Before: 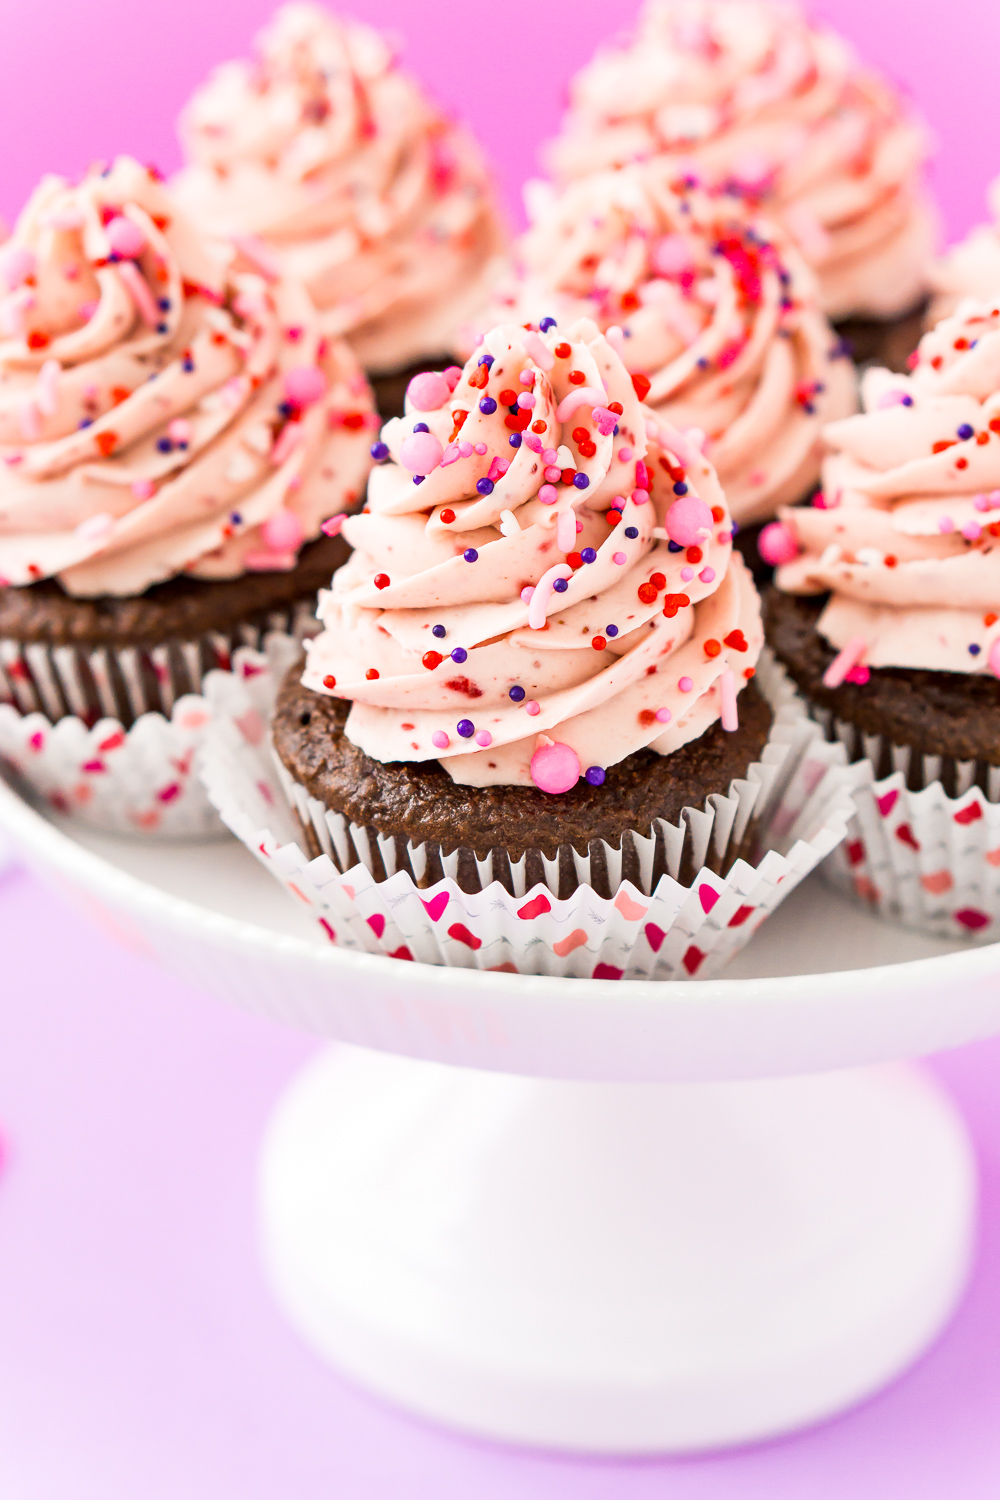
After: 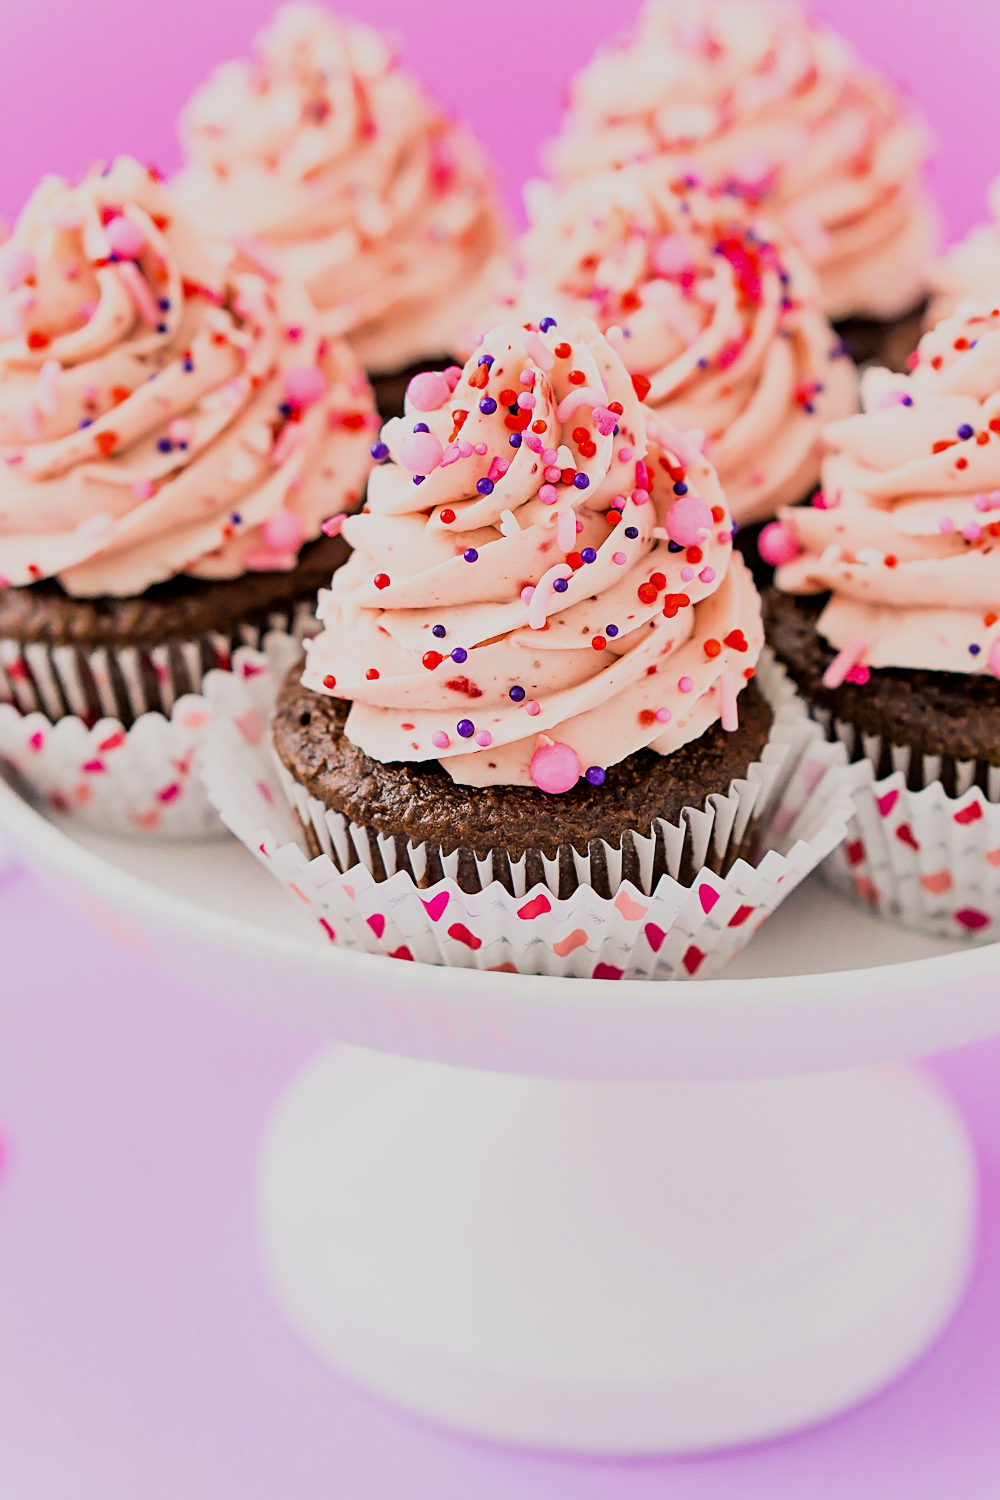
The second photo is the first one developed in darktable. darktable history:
sharpen: on, module defaults
filmic rgb: black relative exposure -7.65 EV, white relative exposure 4.56 EV, hardness 3.61, contrast 1.057, color science v6 (2022), iterations of high-quality reconstruction 0
